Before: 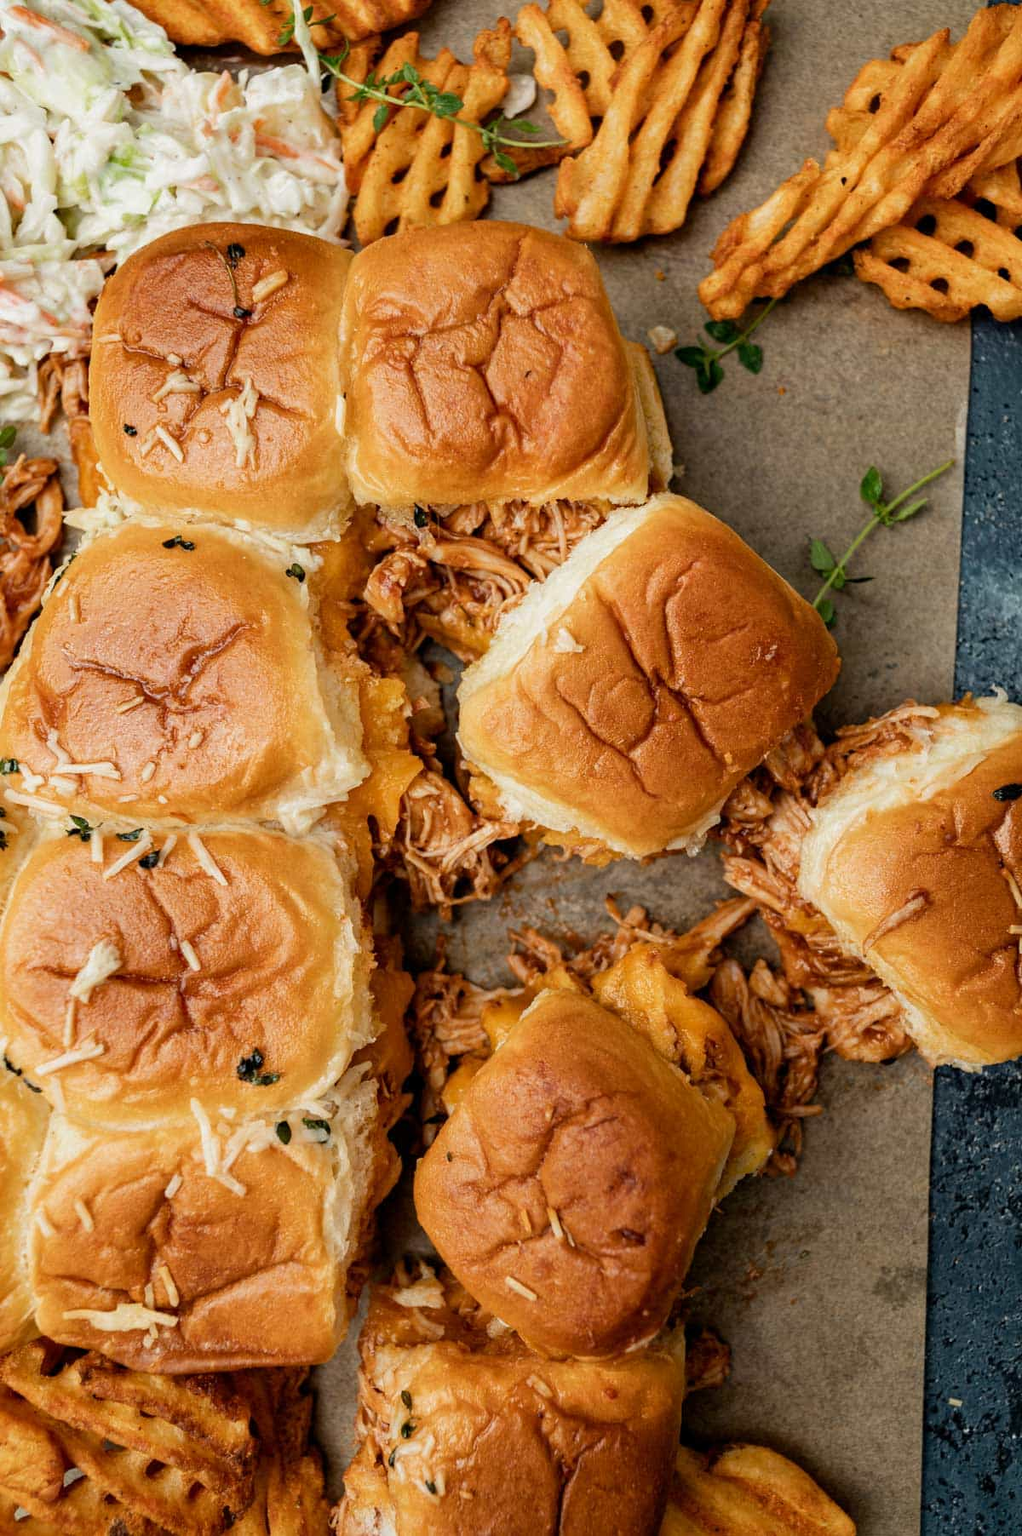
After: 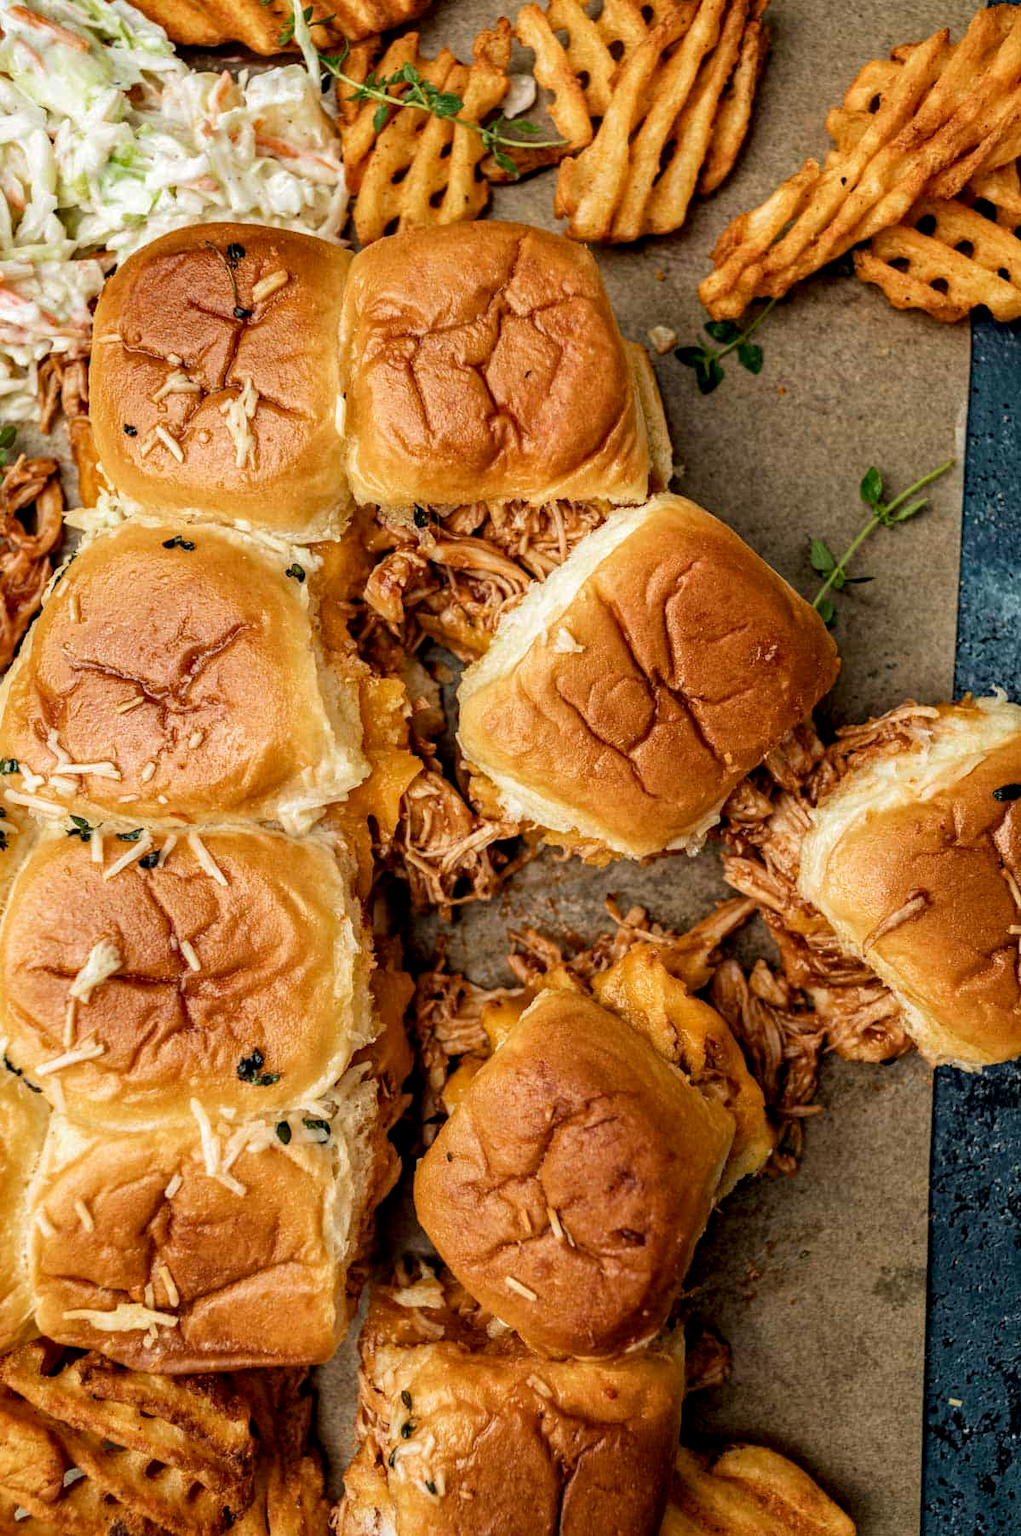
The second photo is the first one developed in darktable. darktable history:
local contrast: detail 130%
velvia: on, module defaults
haze removal: compatibility mode true, adaptive false
